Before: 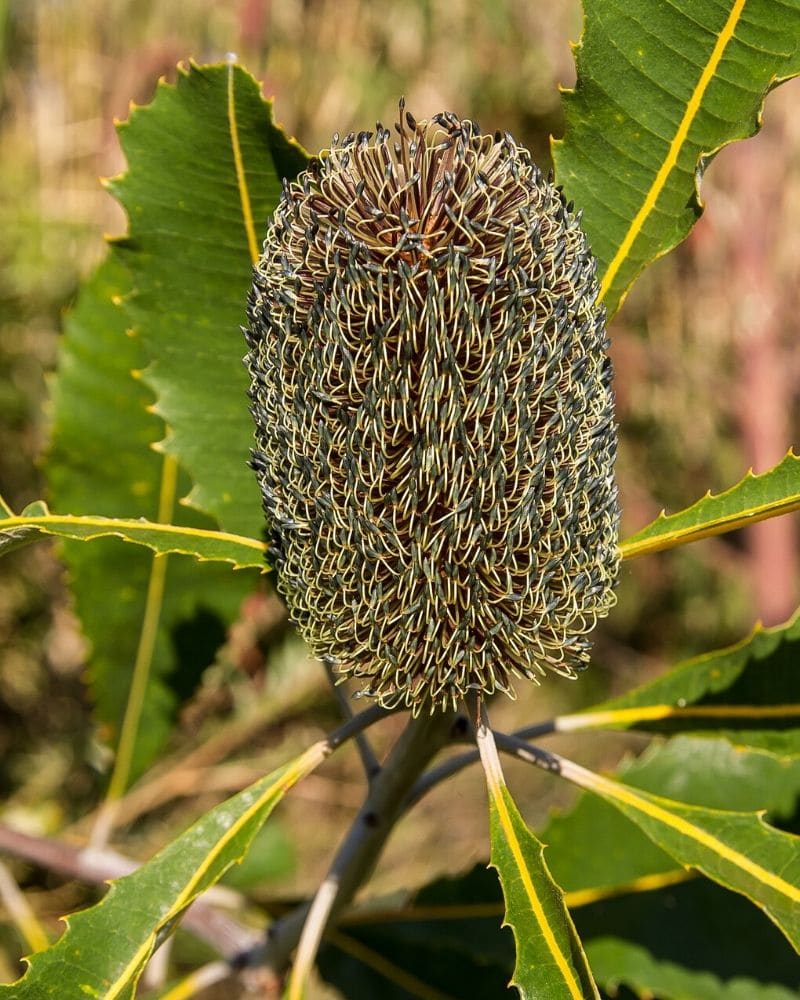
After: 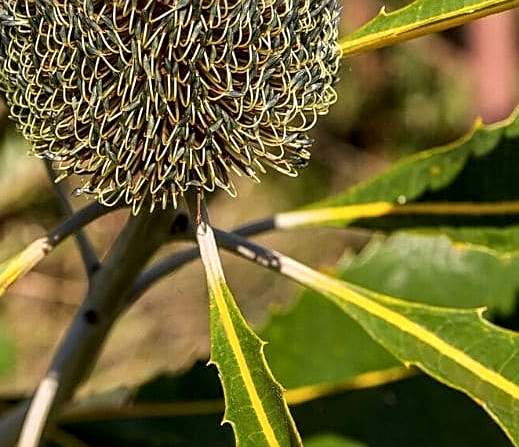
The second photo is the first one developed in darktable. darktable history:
sharpen: on, module defaults
crop and rotate: left 35.028%, top 50.329%, bottom 4.91%
local contrast: highlights 85%, shadows 79%
